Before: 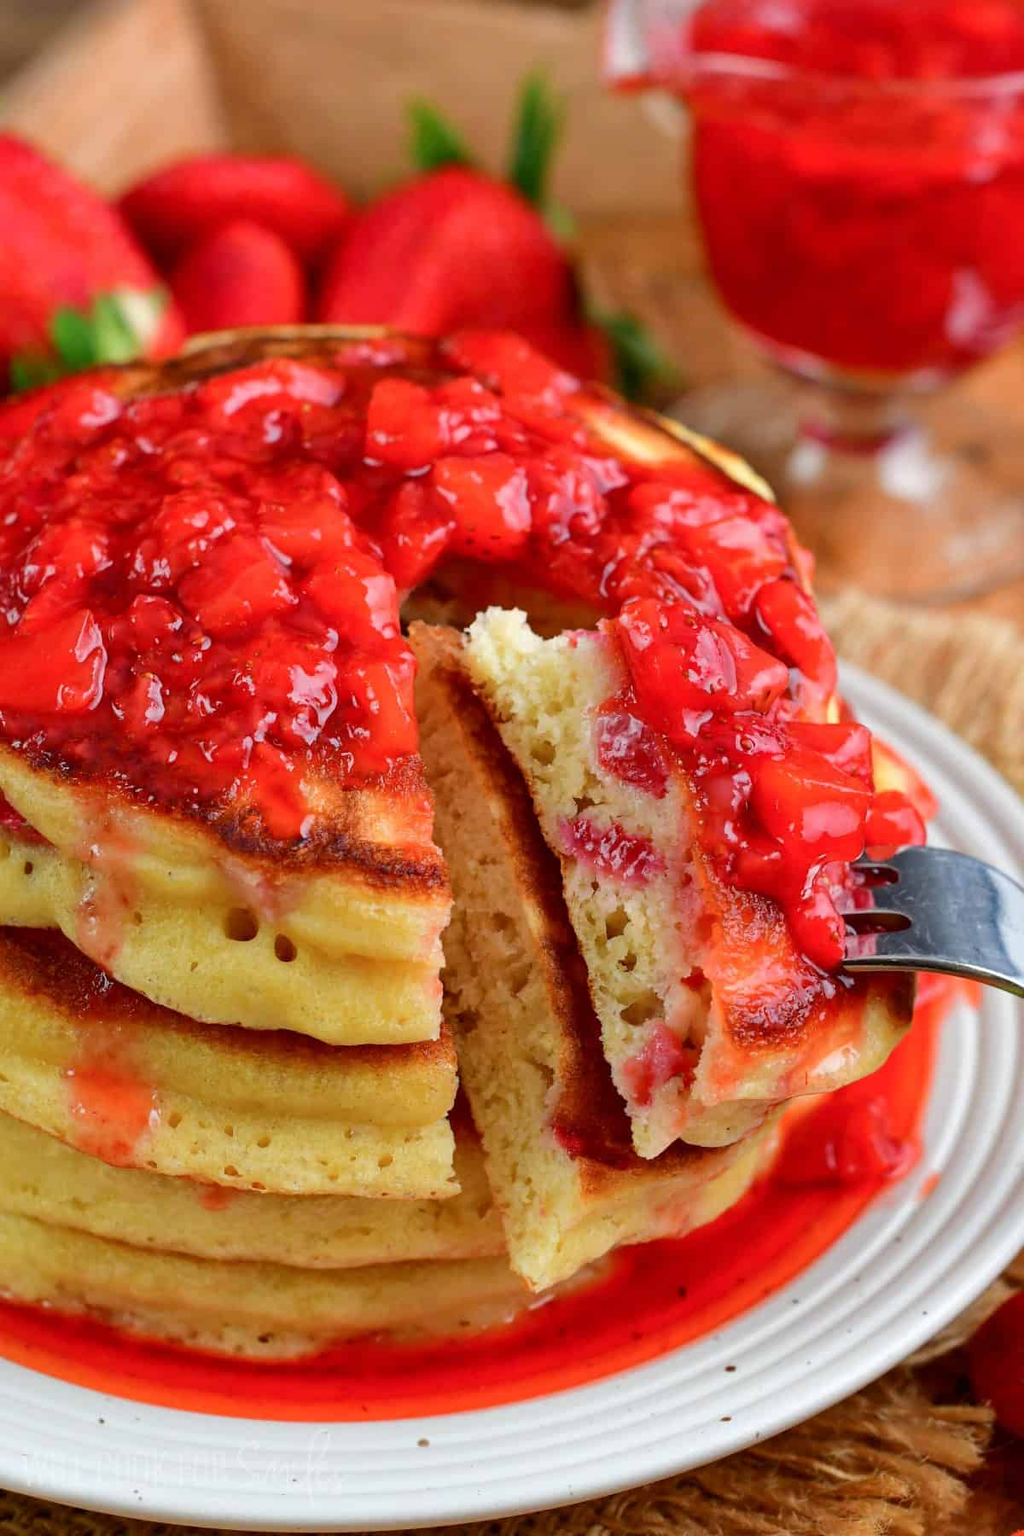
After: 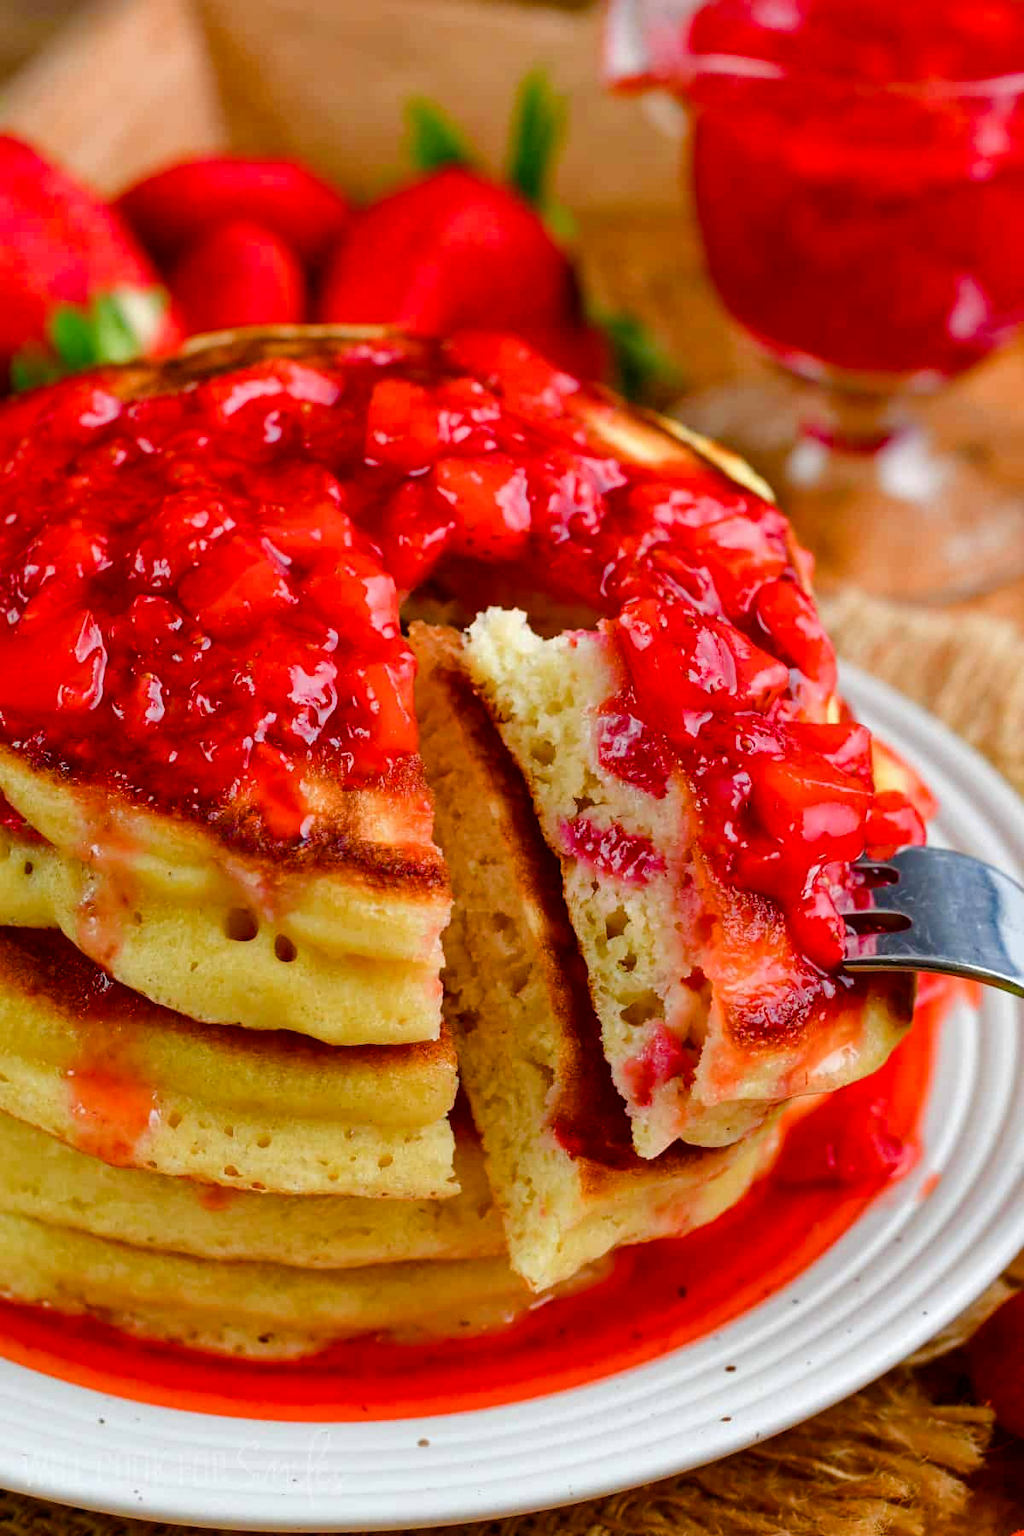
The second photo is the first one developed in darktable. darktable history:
color balance rgb: linear chroma grading › global chroma 0.958%, perceptual saturation grading › global saturation 20%, perceptual saturation grading › highlights -24.978%, perceptual saturation grading › shadows 50.249%
